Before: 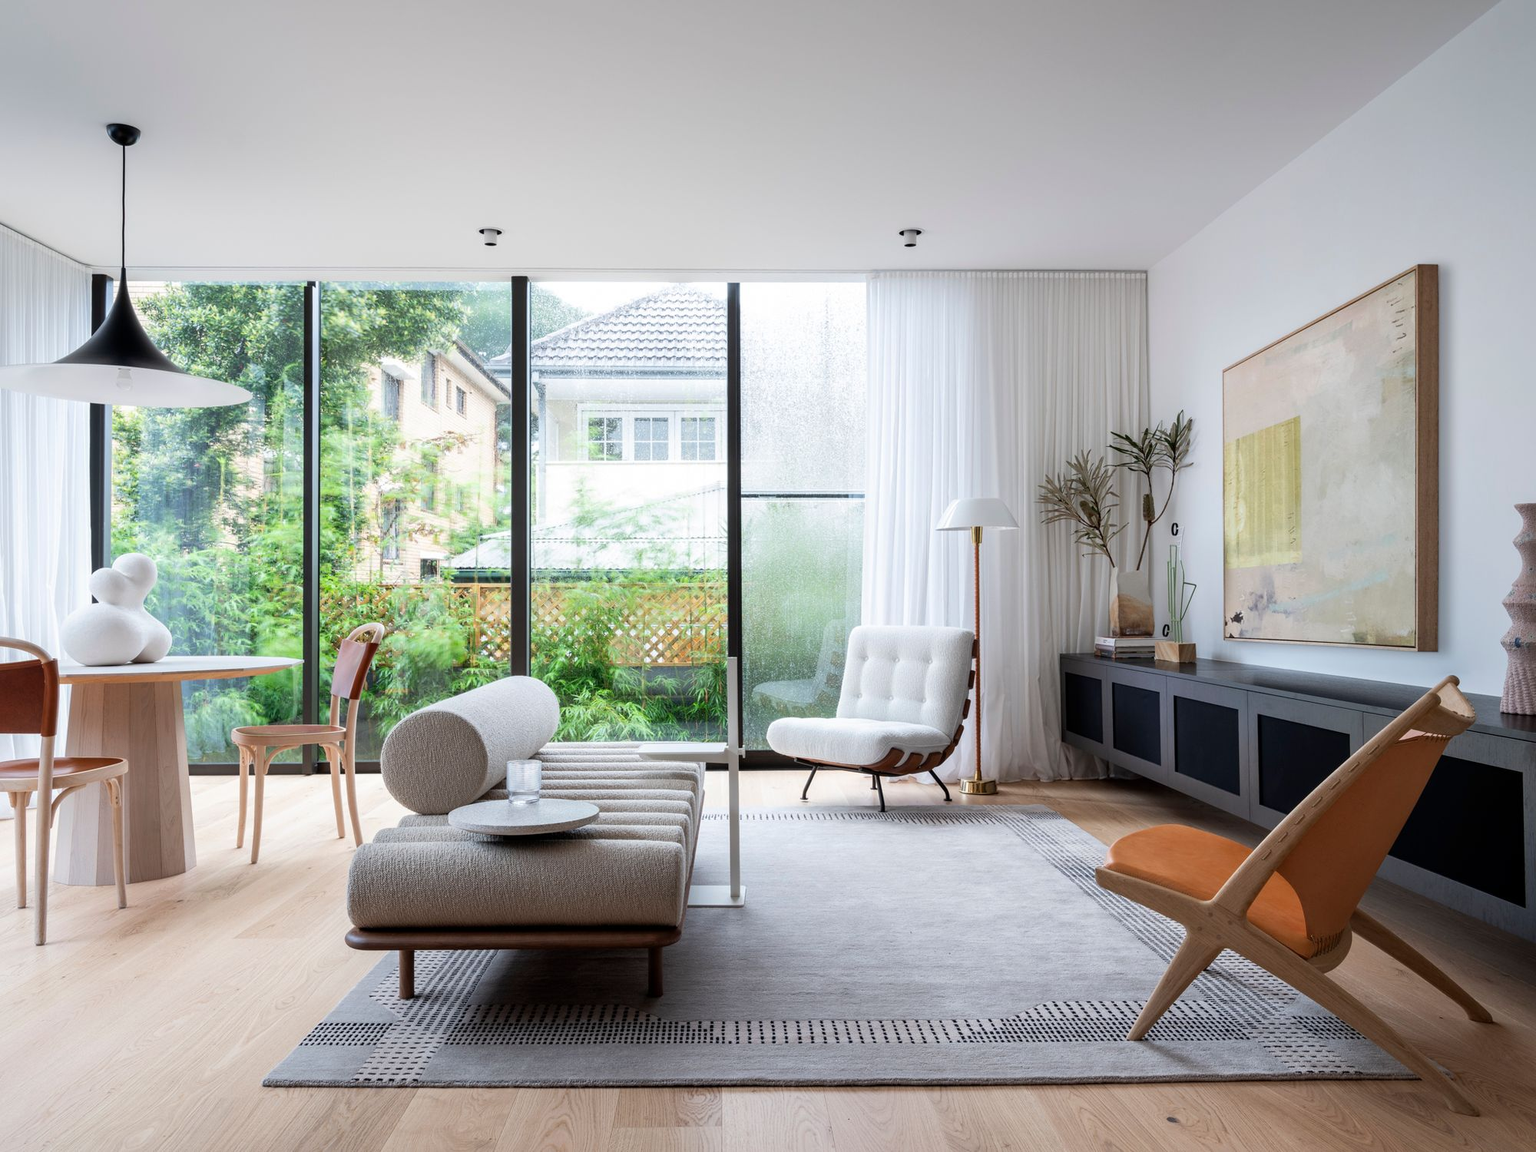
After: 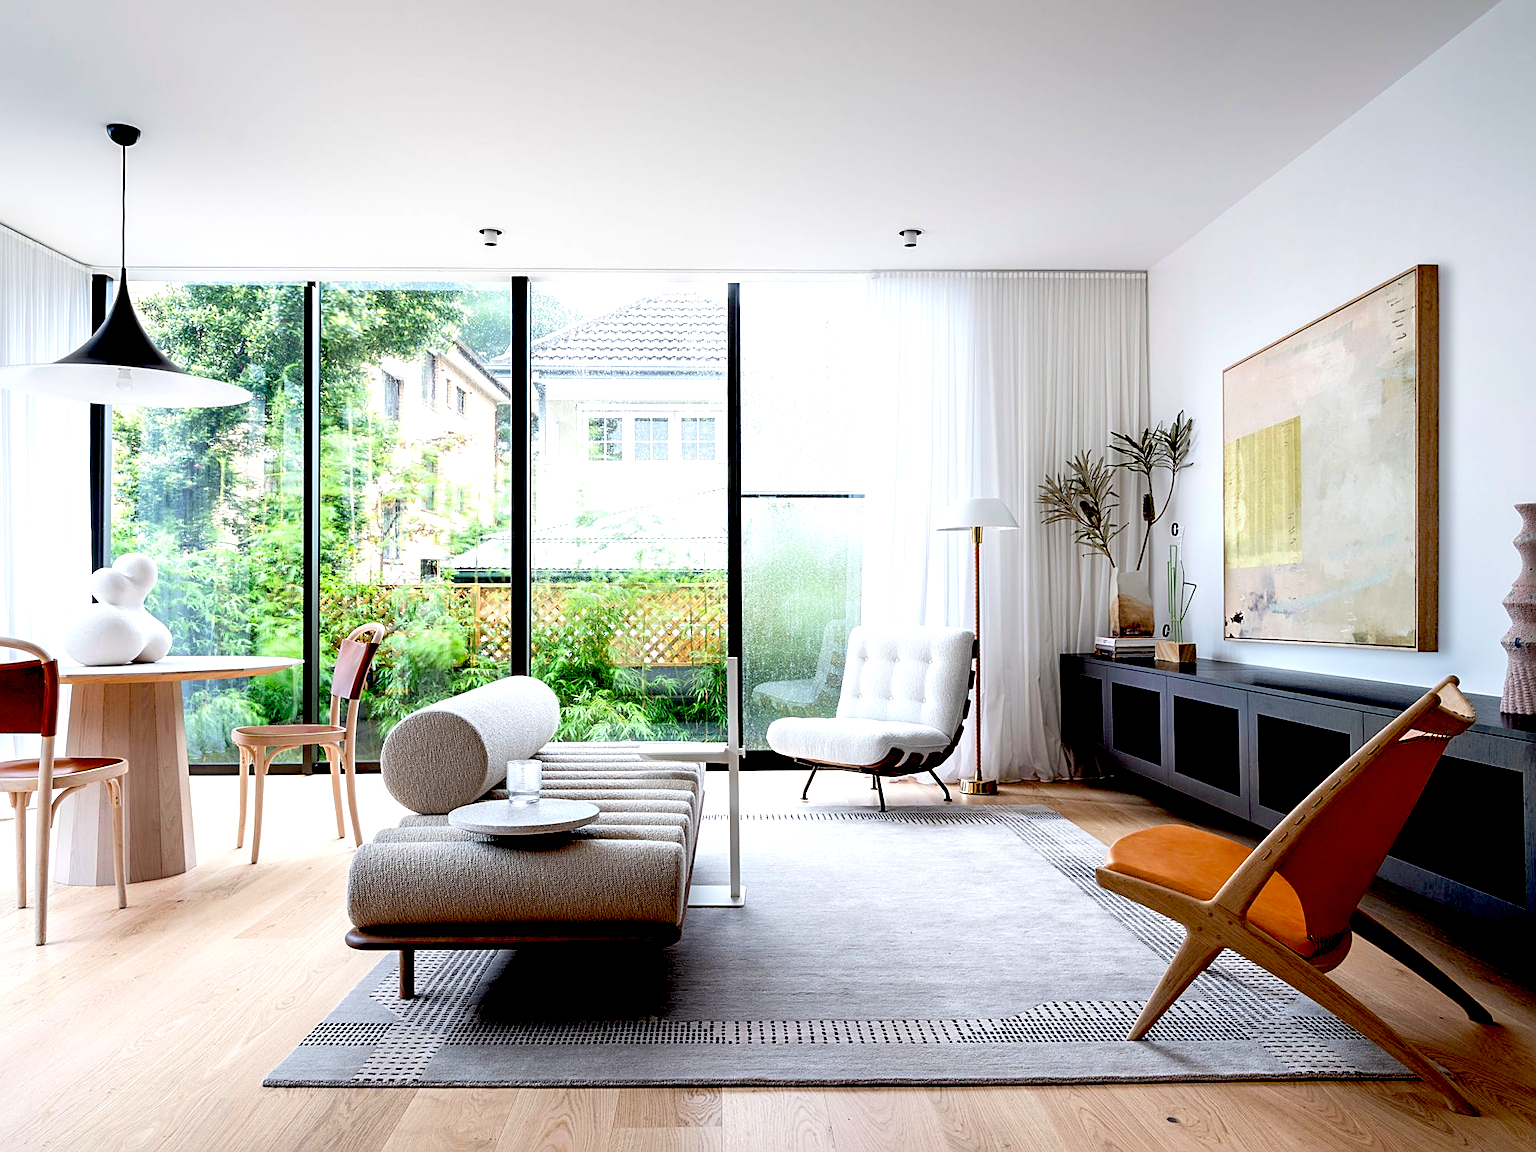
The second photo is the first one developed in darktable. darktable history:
exposure: black level correction 0.04, exposure 0.5 EV, compensate highlight preservation false
sharpen: on, module defaults
